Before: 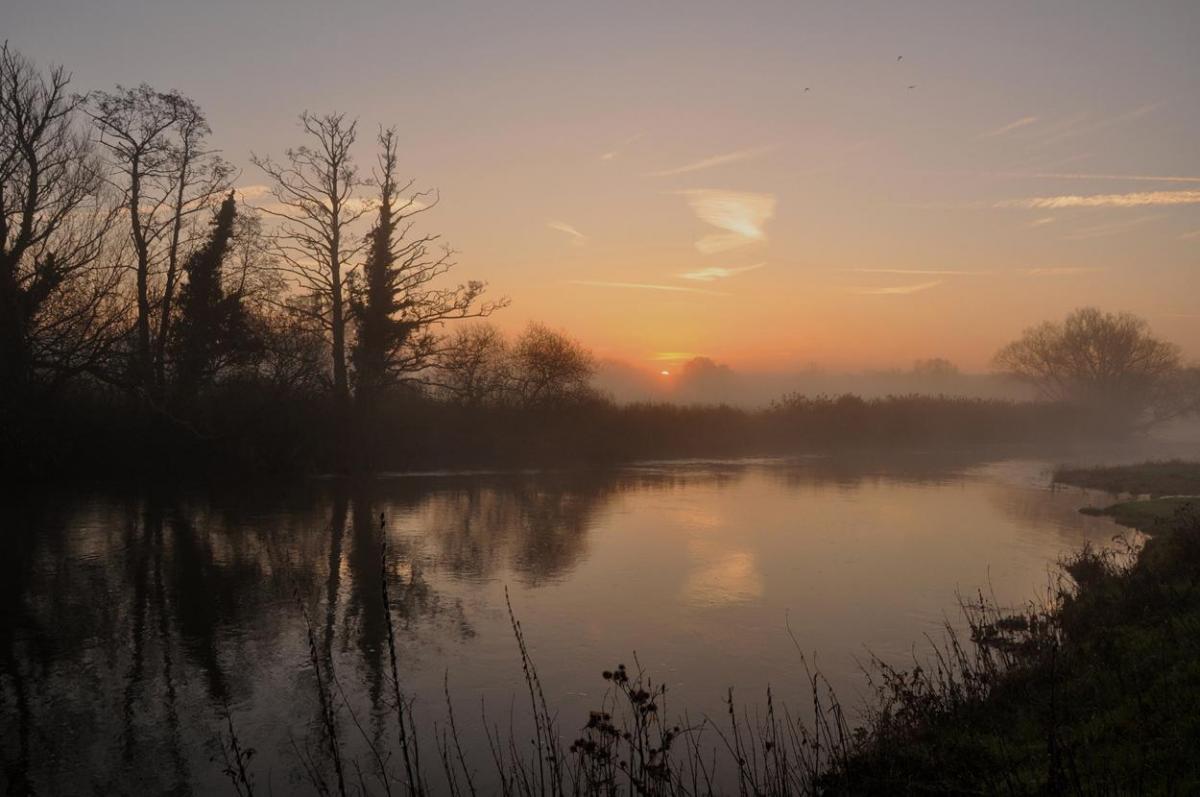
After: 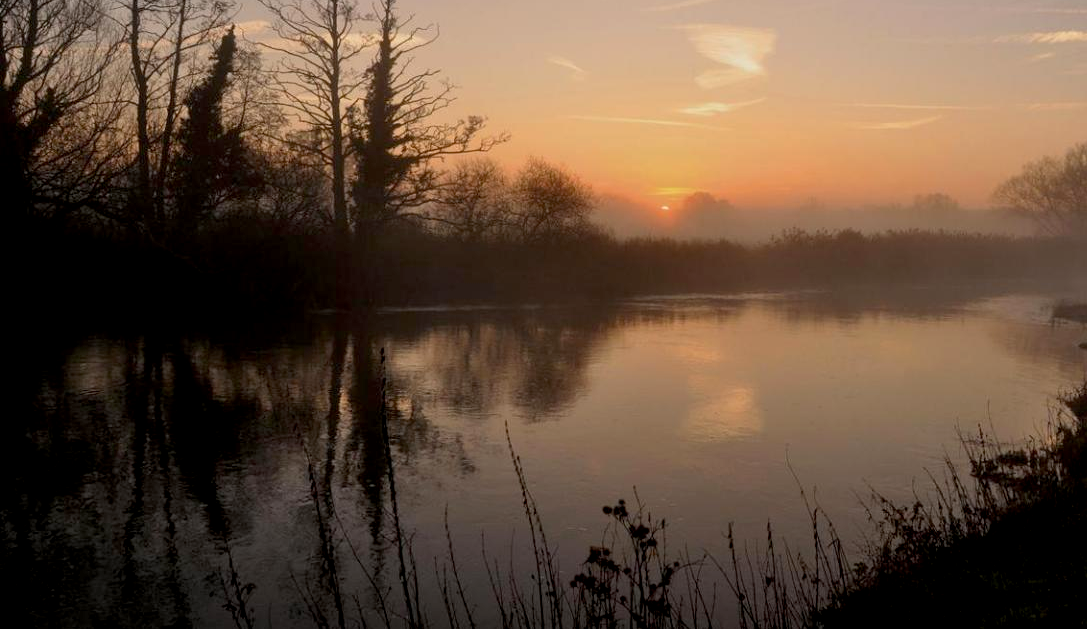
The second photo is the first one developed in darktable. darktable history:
exposure: black level correction 0.007, exposure 0.156 EV, compensate highlight preservation false
crop: top 20.777%, right 9.356%, bottom 0.282%
